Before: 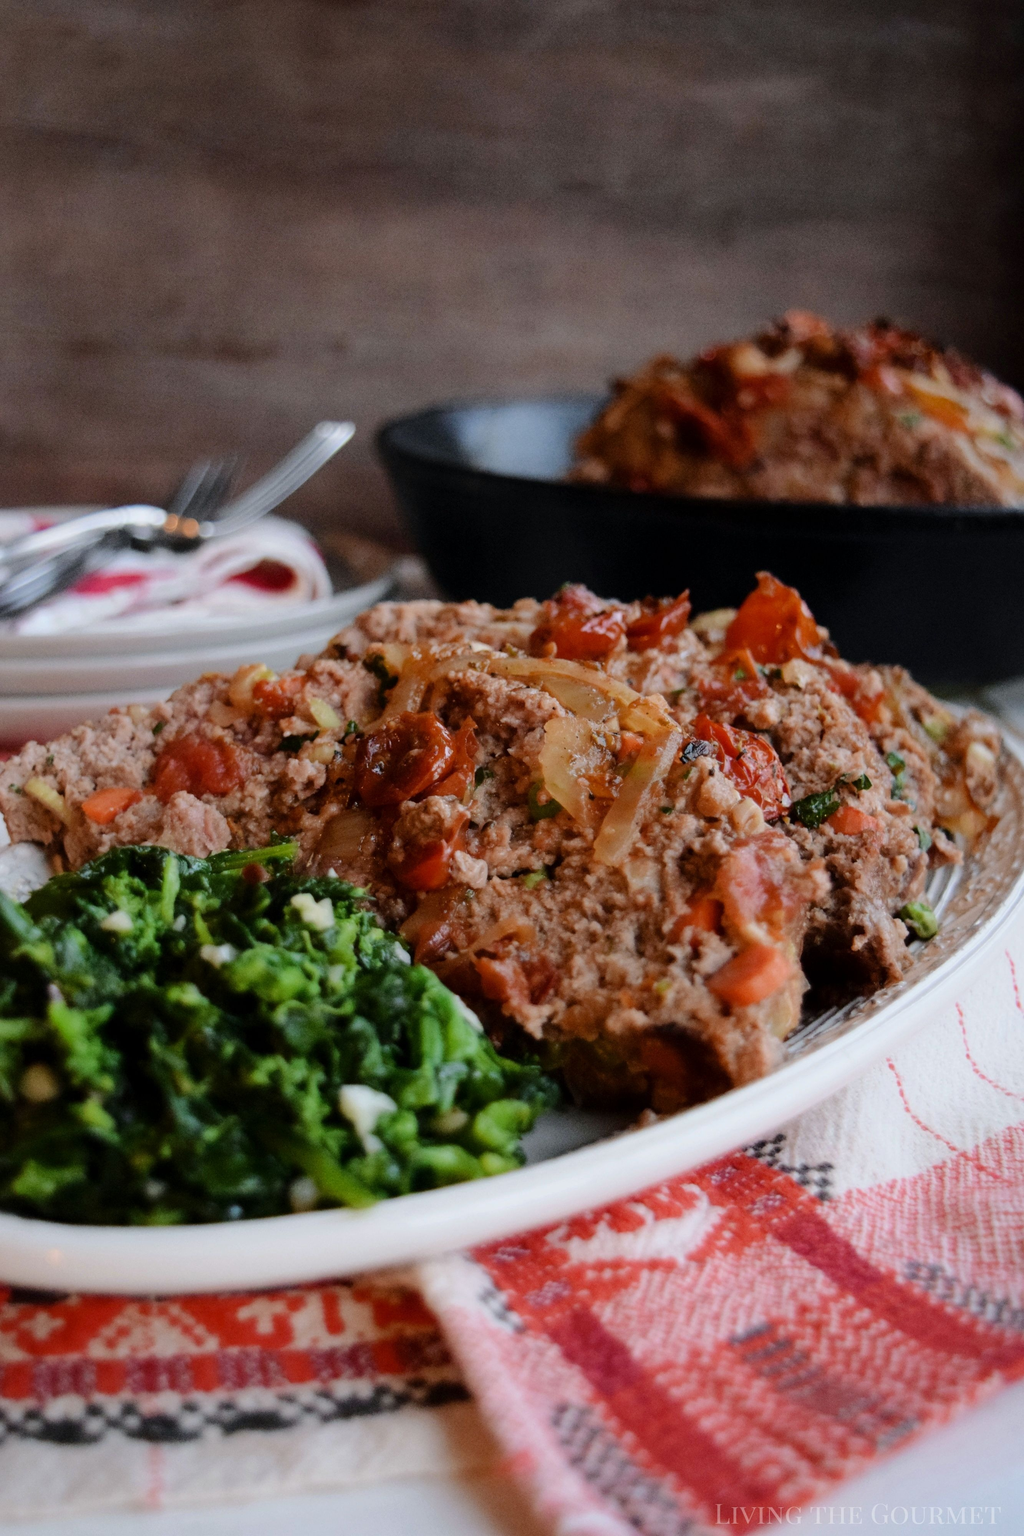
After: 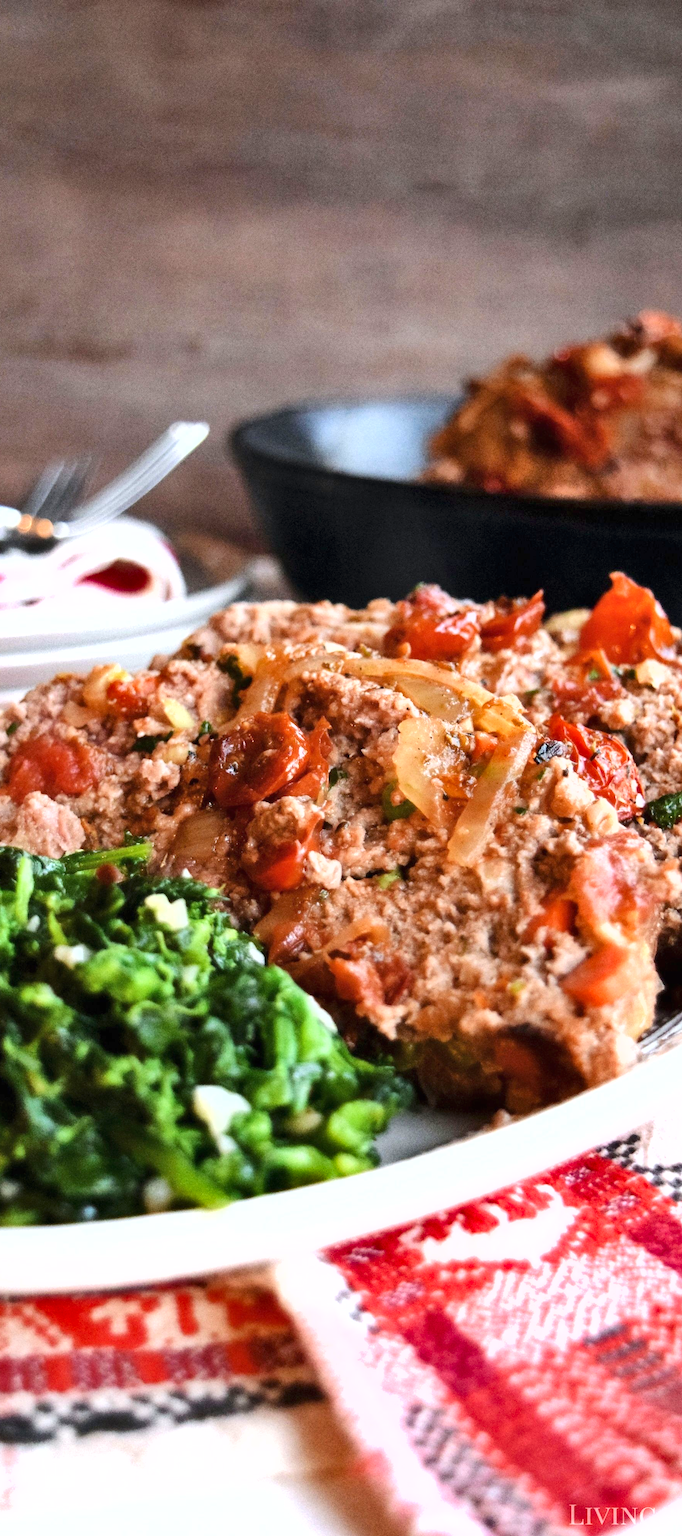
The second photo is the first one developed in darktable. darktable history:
shadows and highlights: low approximation 0.01, soften with gaussian
crop and rotate: left 14.292%, right 19.041%
exposure: black level correction 0, exposure 1.3 EV, compensate exposure bias true, compensate highlight preservation false
